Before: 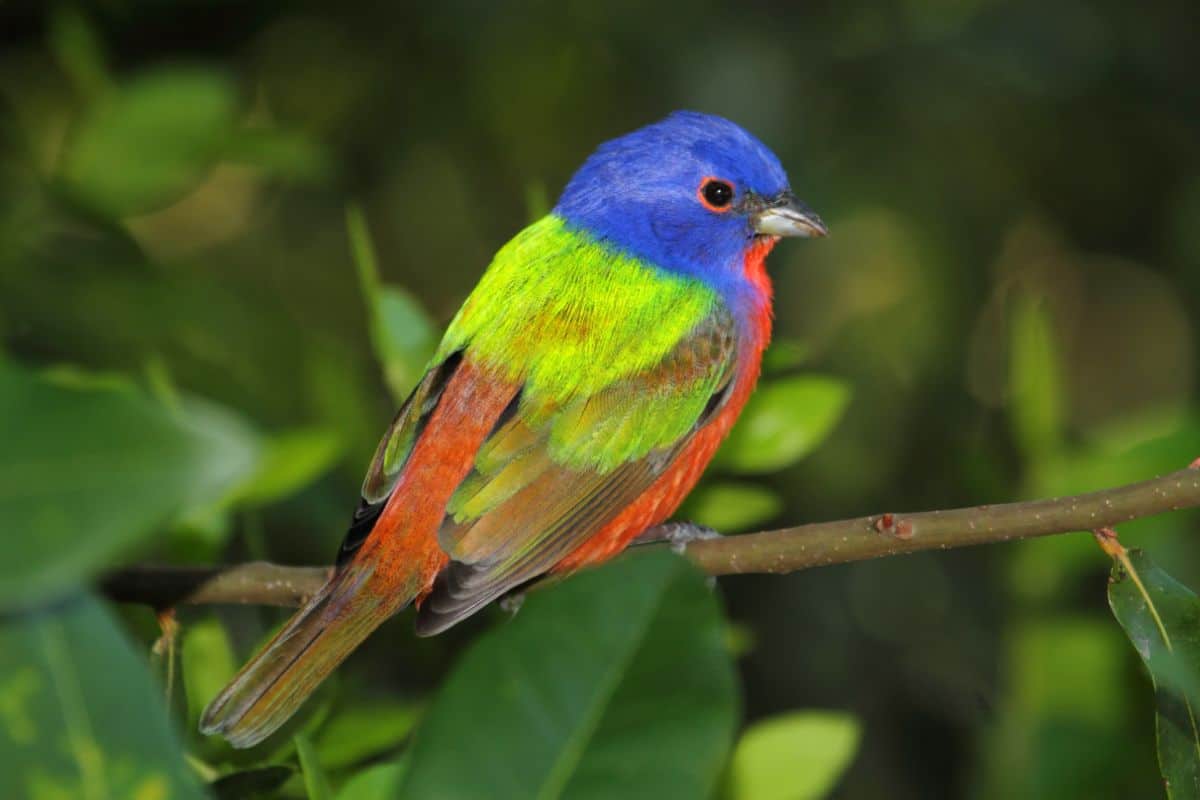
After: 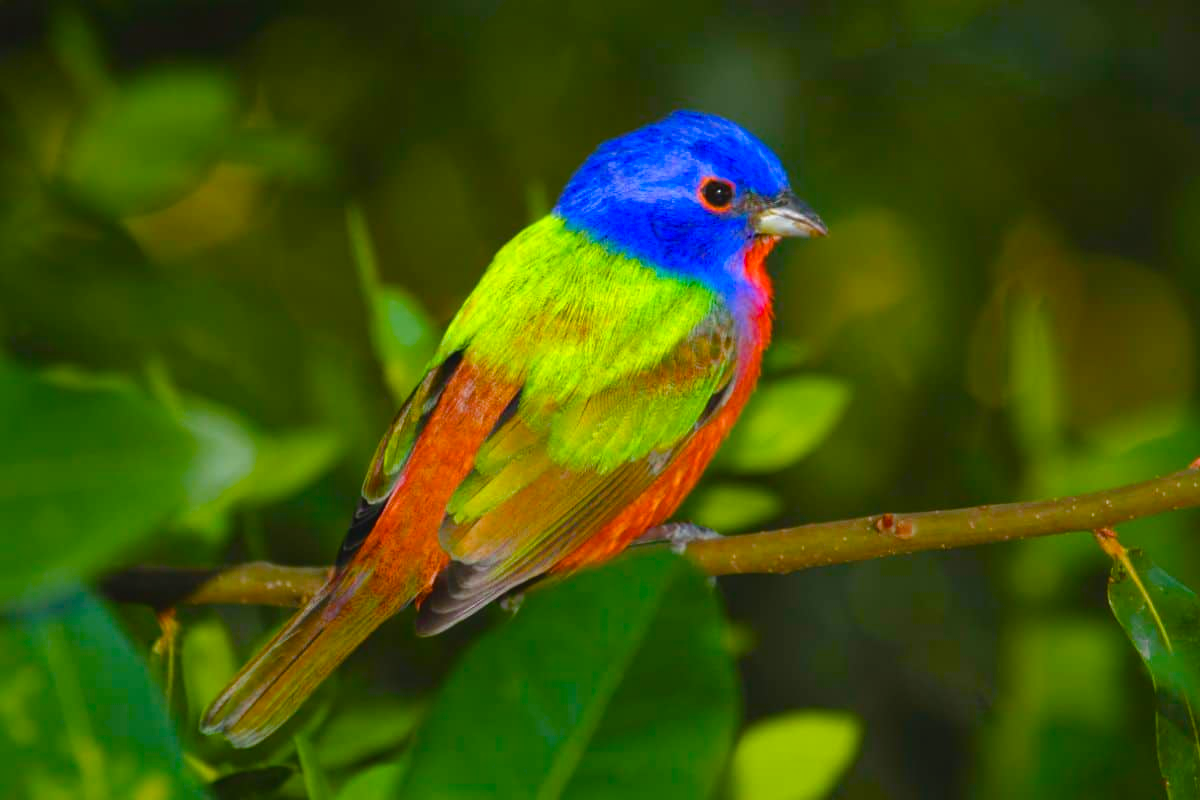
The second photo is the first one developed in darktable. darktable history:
color balance rgb: global offset › luminance 0.468%, global offset › hue 57.29°, perceptual saturation grading › global saturation 20%, perceptual saturation grading › highlights -25.435%, perceptual saturation grading › shadows 50.228%, global vibrance 50.249%
